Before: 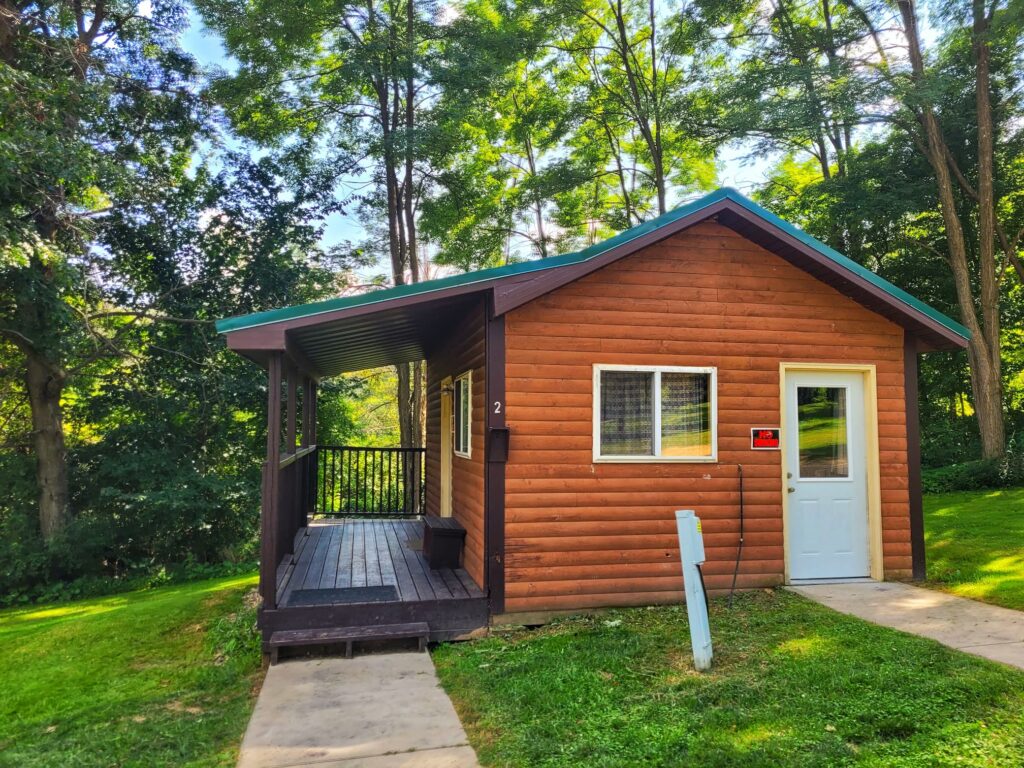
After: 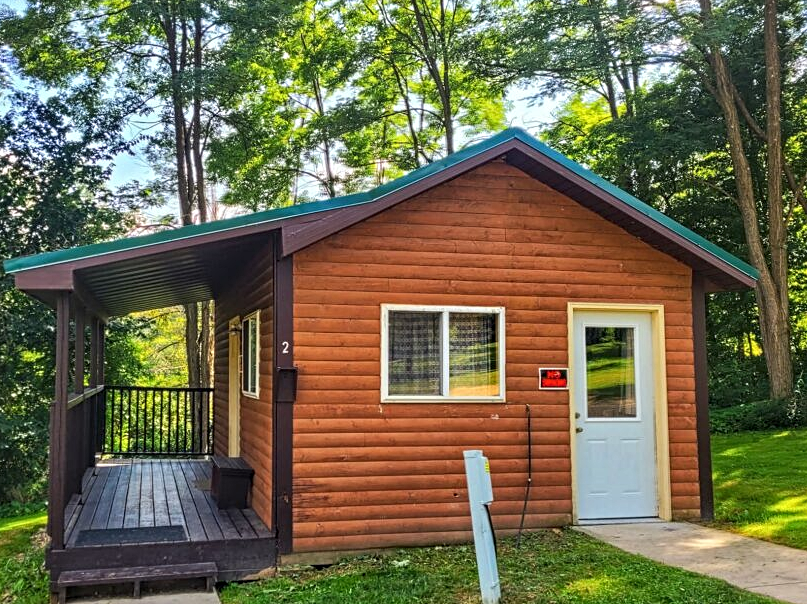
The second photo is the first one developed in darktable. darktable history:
crop and rotate: left 20.74%, top 7.912%, right 0.375%, bottom 13.378%
contrast equalizer: y [[0.5, 0.5, 0.5, 0.539, 0.64, 0.611], [0.5 ×6], [0.5 ×6], [0 ×6], [0 ×6]]
